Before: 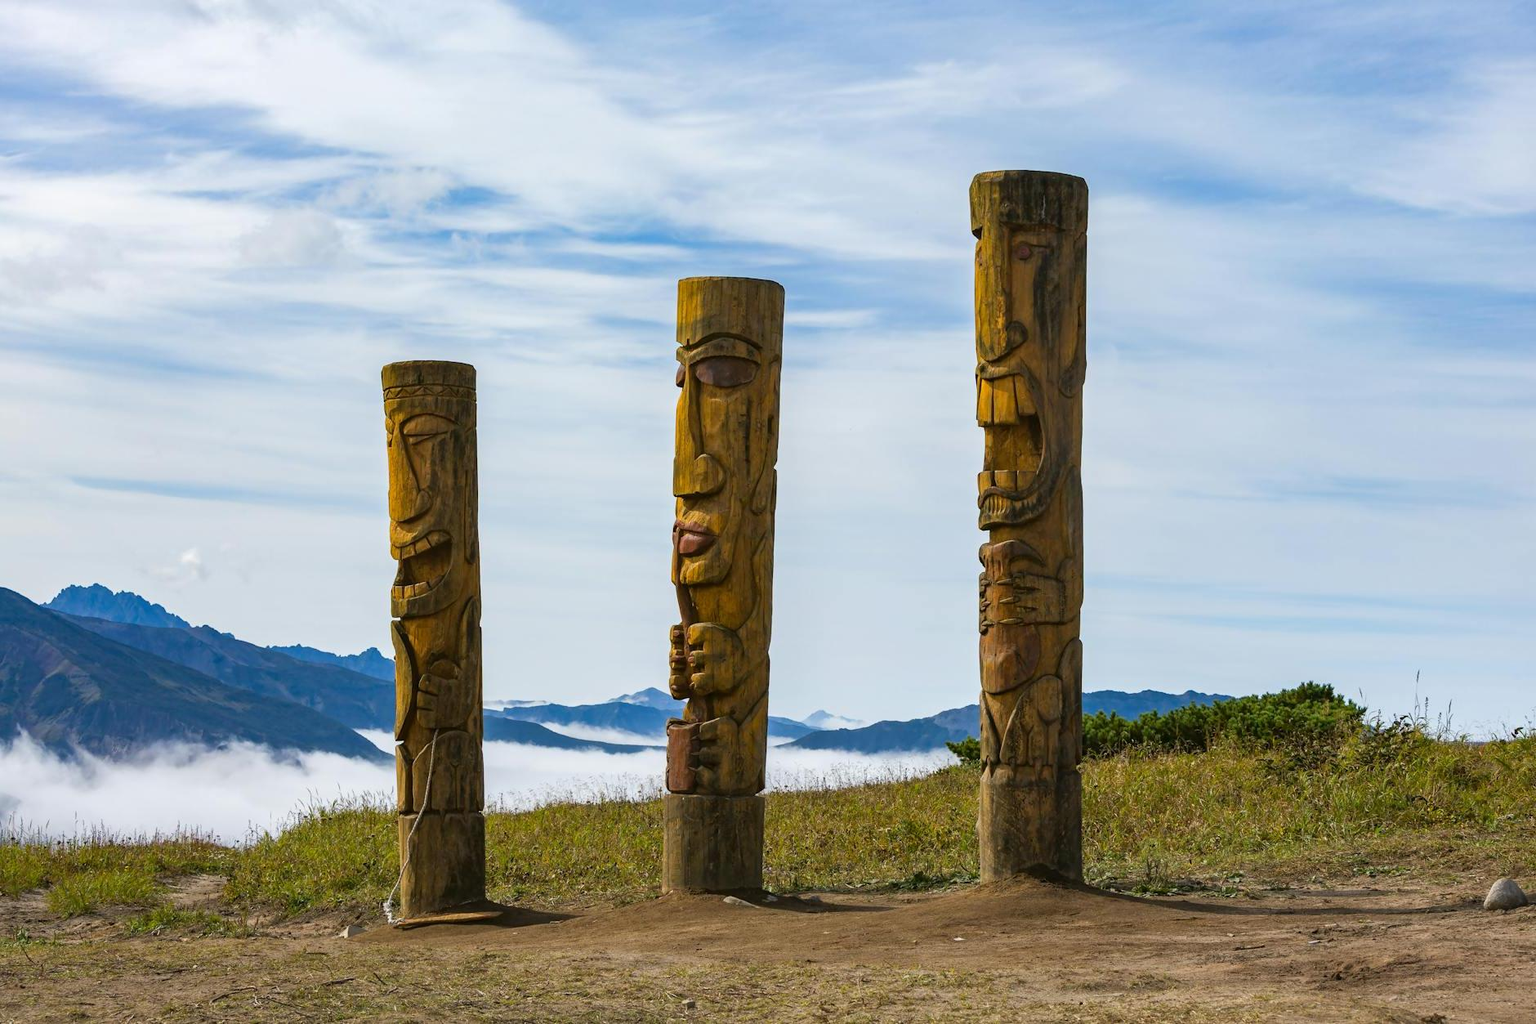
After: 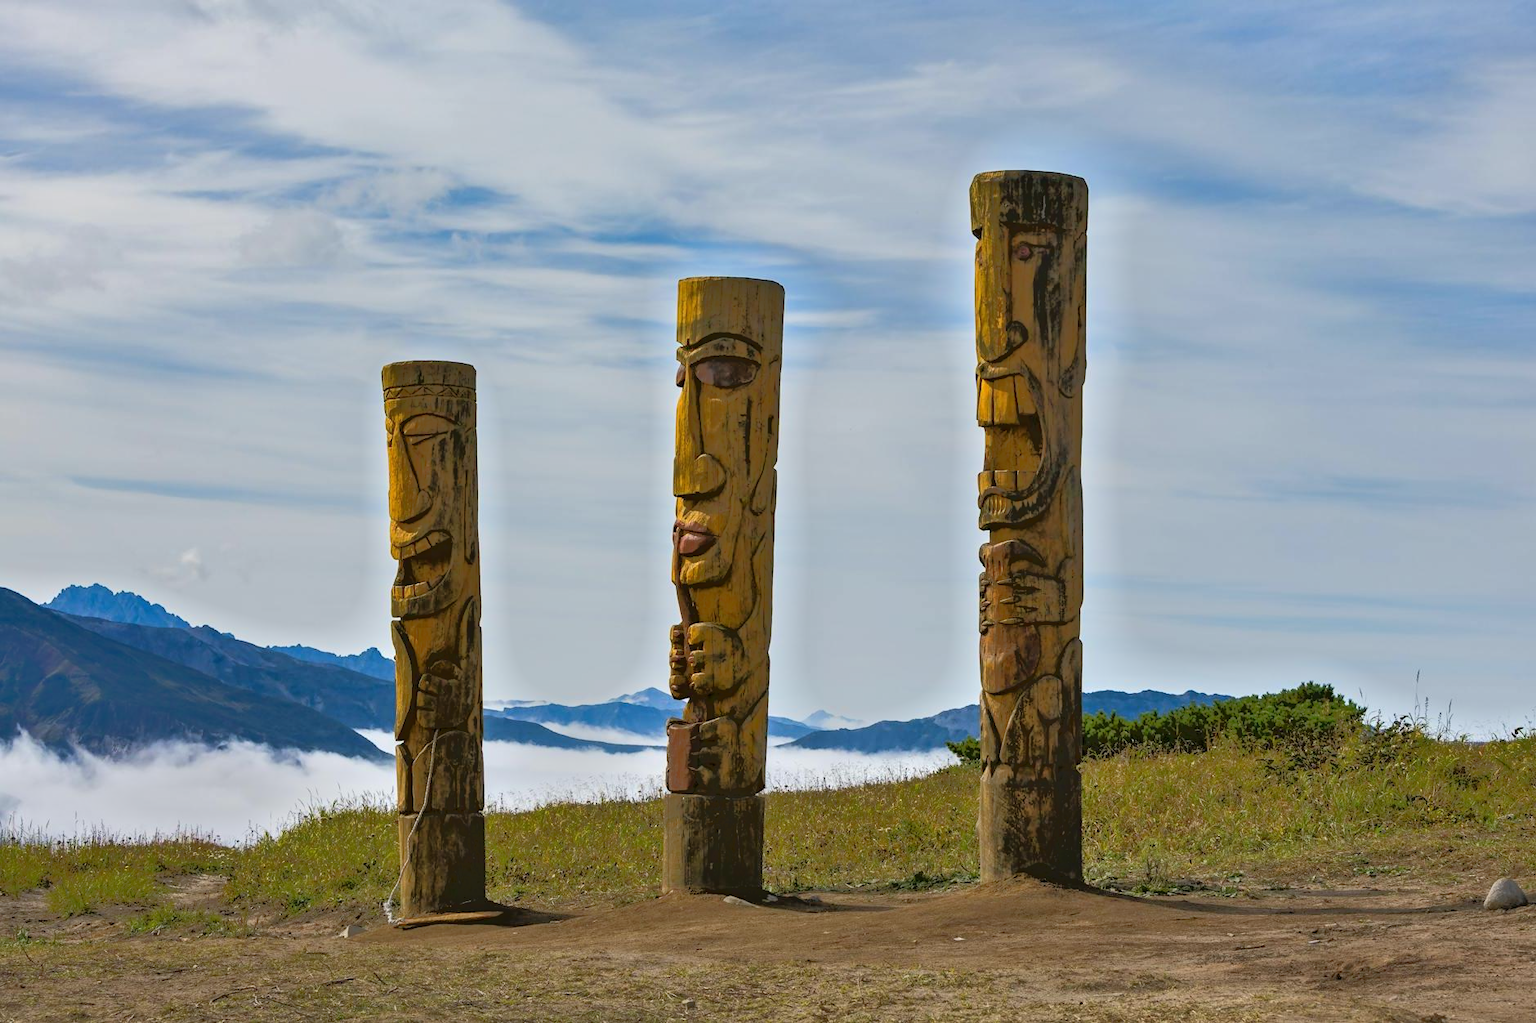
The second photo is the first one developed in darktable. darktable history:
tone equalizer: -7 EV -0.607 EV, -6 EV 1.03 EV, -5 EV -0.473 EV, -4 EV 0.419 EV, -3 EV 0.423 EV, -2 EV 0.168 EV, -1 EV -0.154 EV, +0 EV -0.395 EV
